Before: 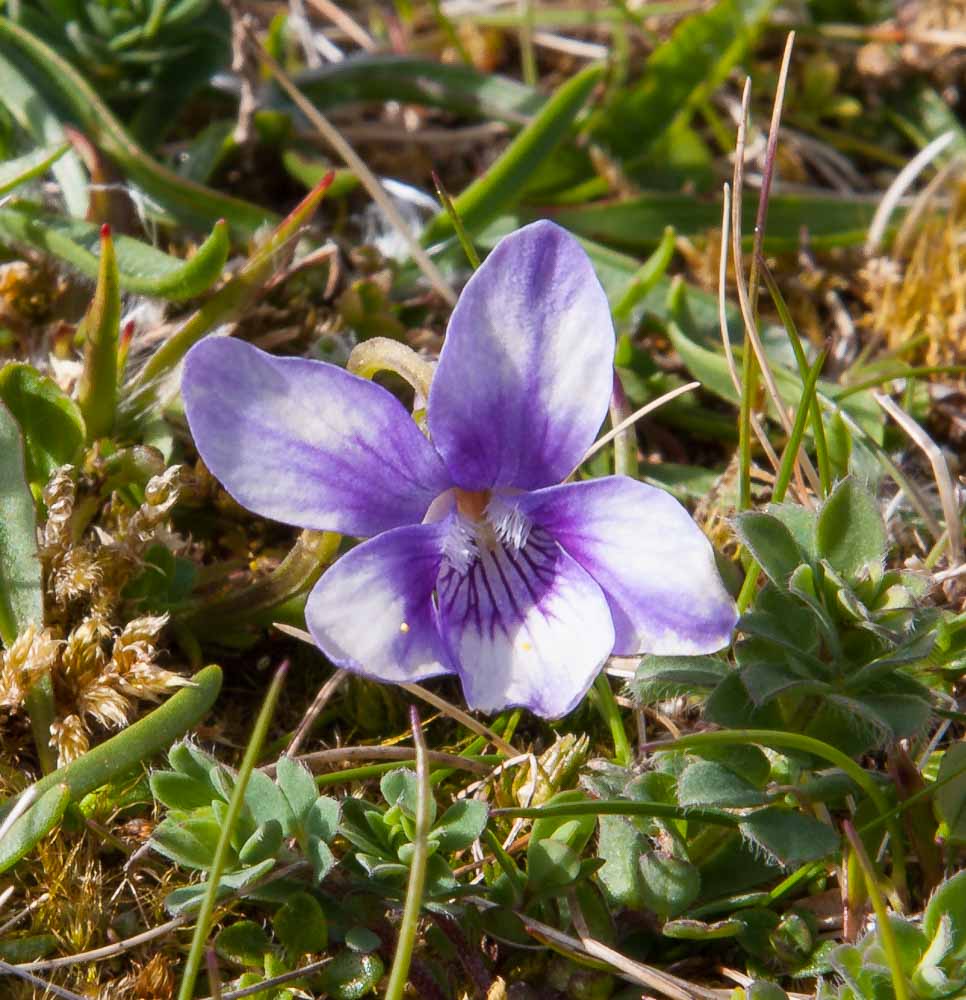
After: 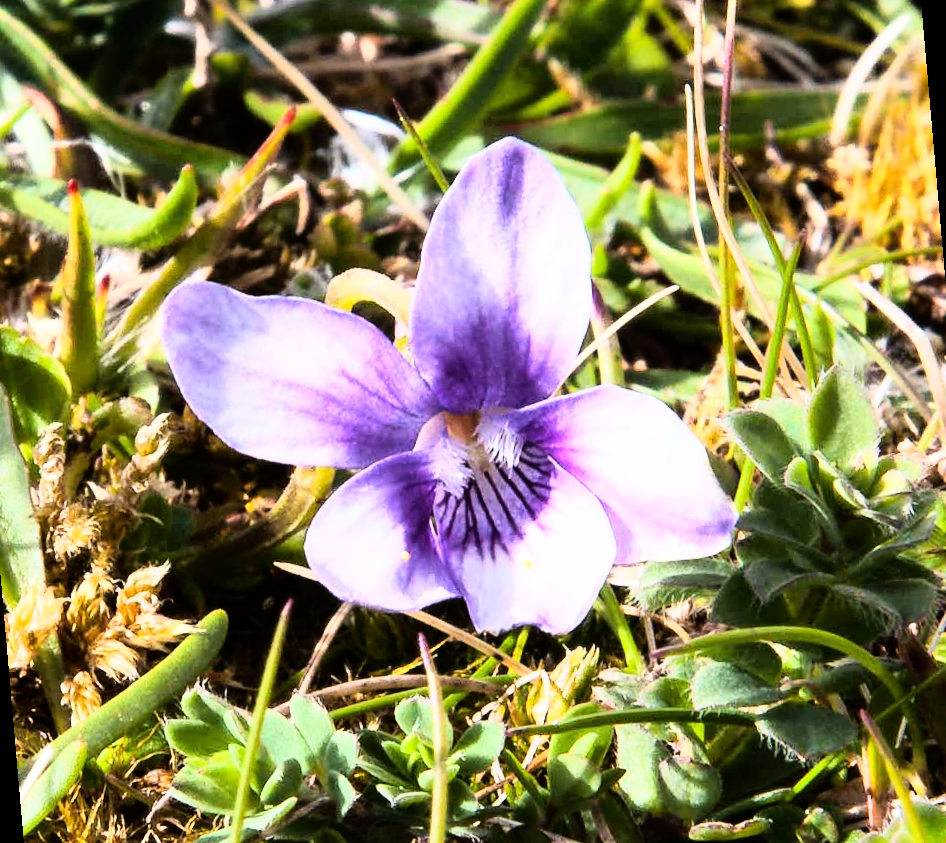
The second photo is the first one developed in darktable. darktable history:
rgb curve: curves: ch0 [(0, 0) (0.21, 0.15) (0.24, 0.21) (0.5, 0.75) (0.75, 0.96) (0.89, 0.99) (1, 1)]; ch1 [(0, 0.02) (0.21, 0.13) (0.25, 0.2) (0.5, 0.67) (0.75, 0.9) (0.89, 0.97) (1, 1)]; ch2 [(0, 0.02) (0.21, 0.13) (0.25, 0.2) (0.5, 0.67) (0.75, 0.9) (0.89, 0.97) (1, 1)], compensate middle gray true
rotate and perspective: rotation -5°, crop left 0.05, crop right 0.952, crop top 0.11, crop bottom 0.89
